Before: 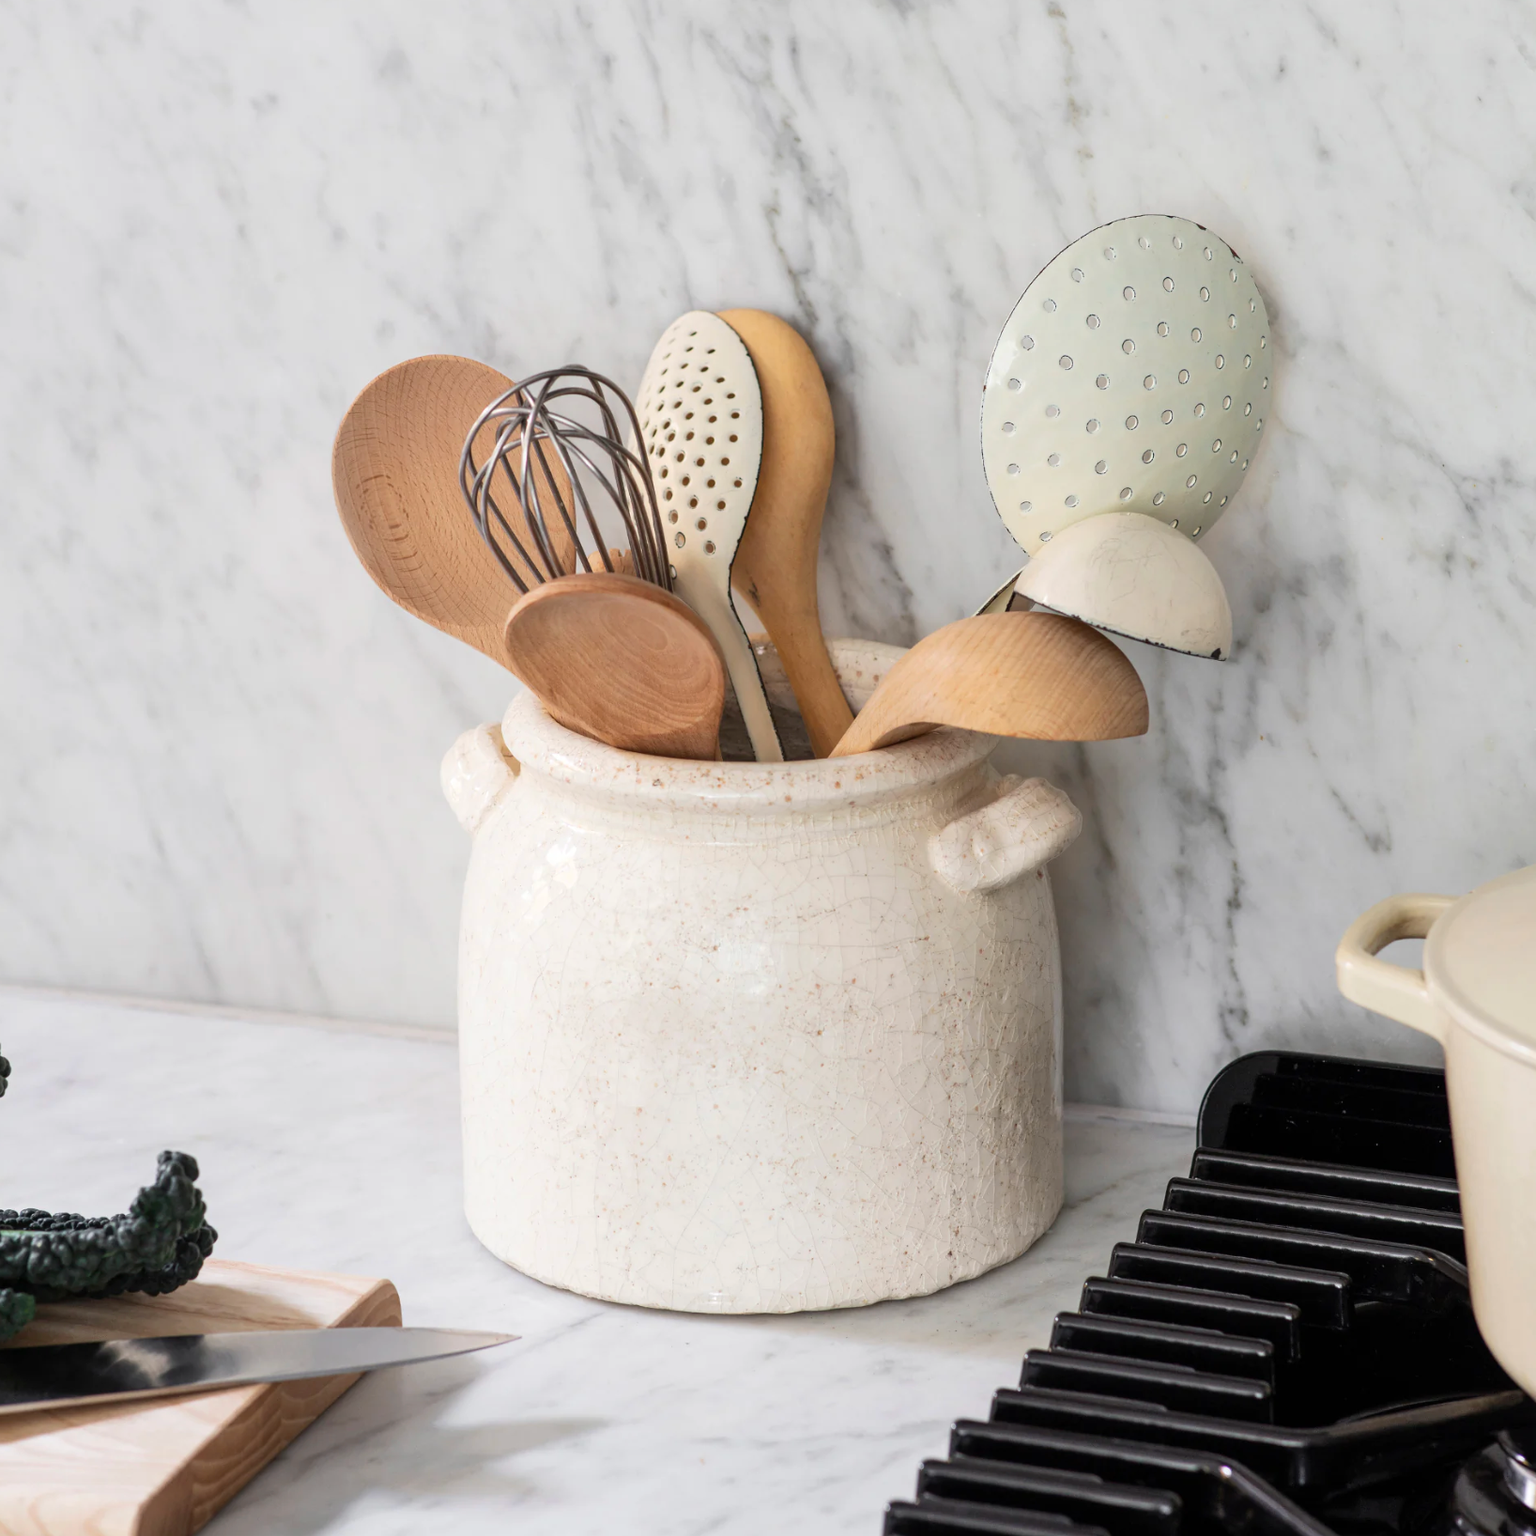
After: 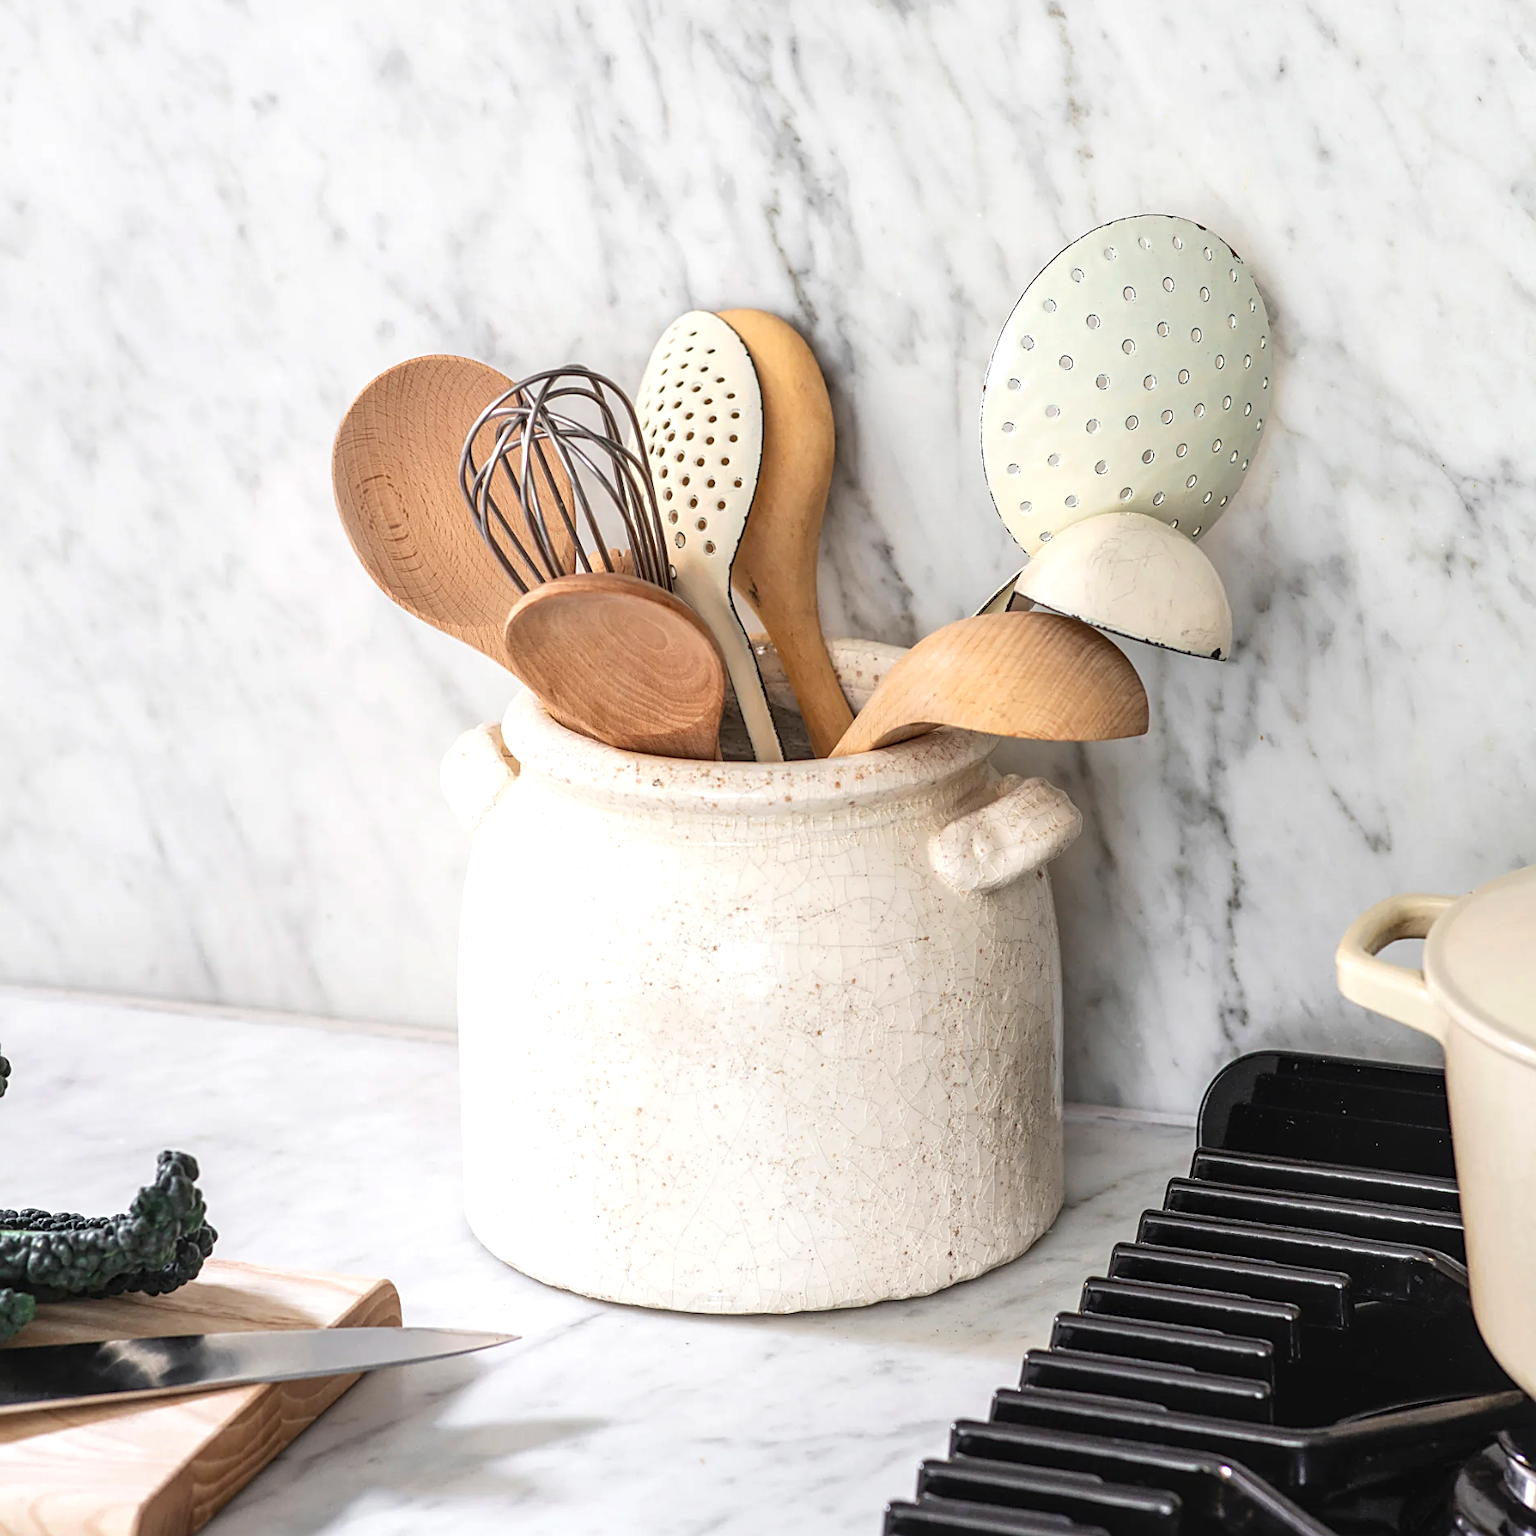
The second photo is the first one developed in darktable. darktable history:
exposure: exposure 0.367 EV, compensate highlight preservation false
sharpen: on, module defaults
local contrast: on, module defaults
